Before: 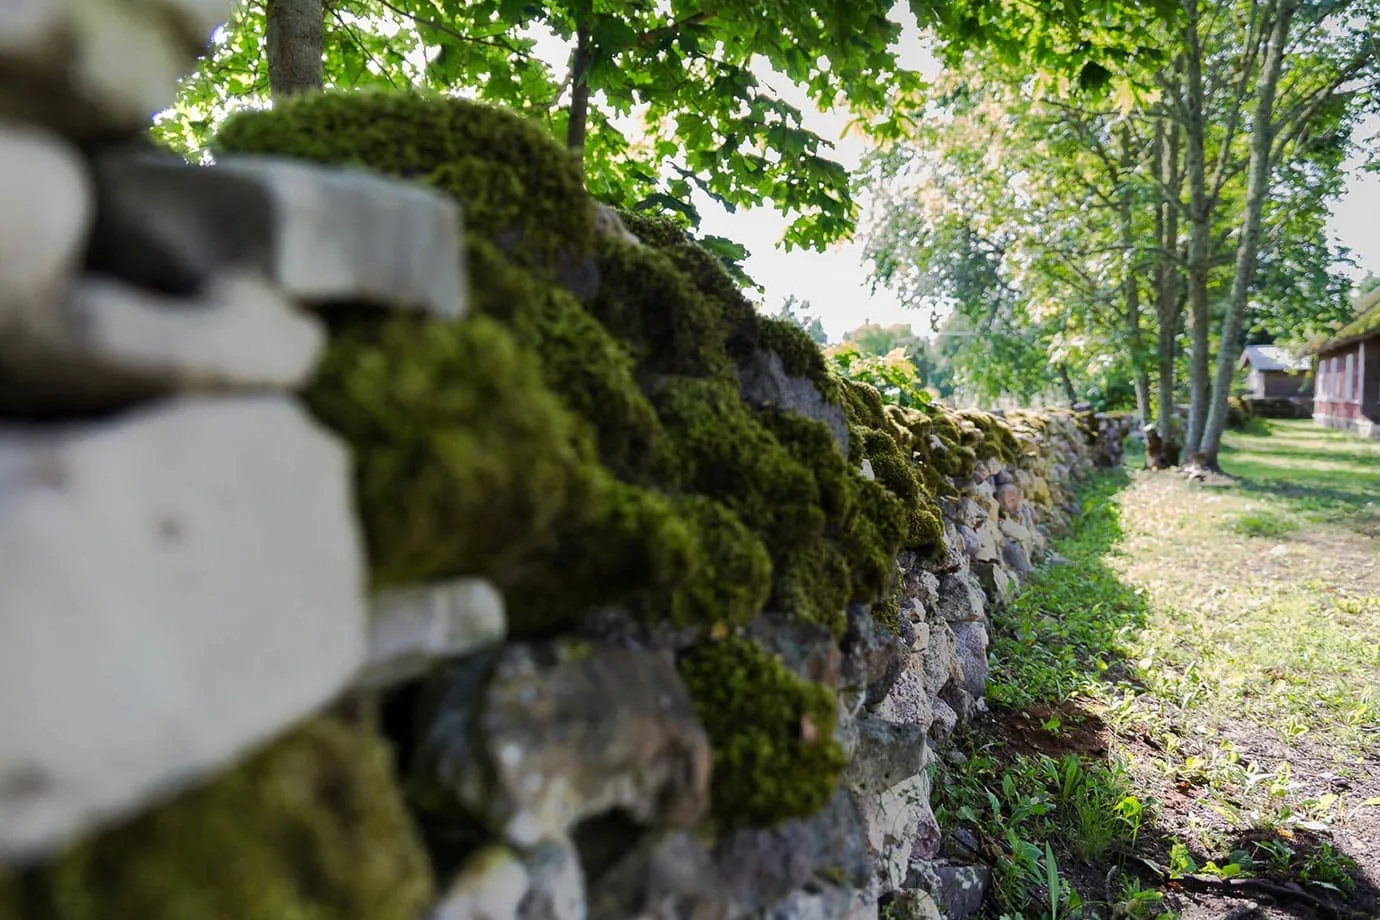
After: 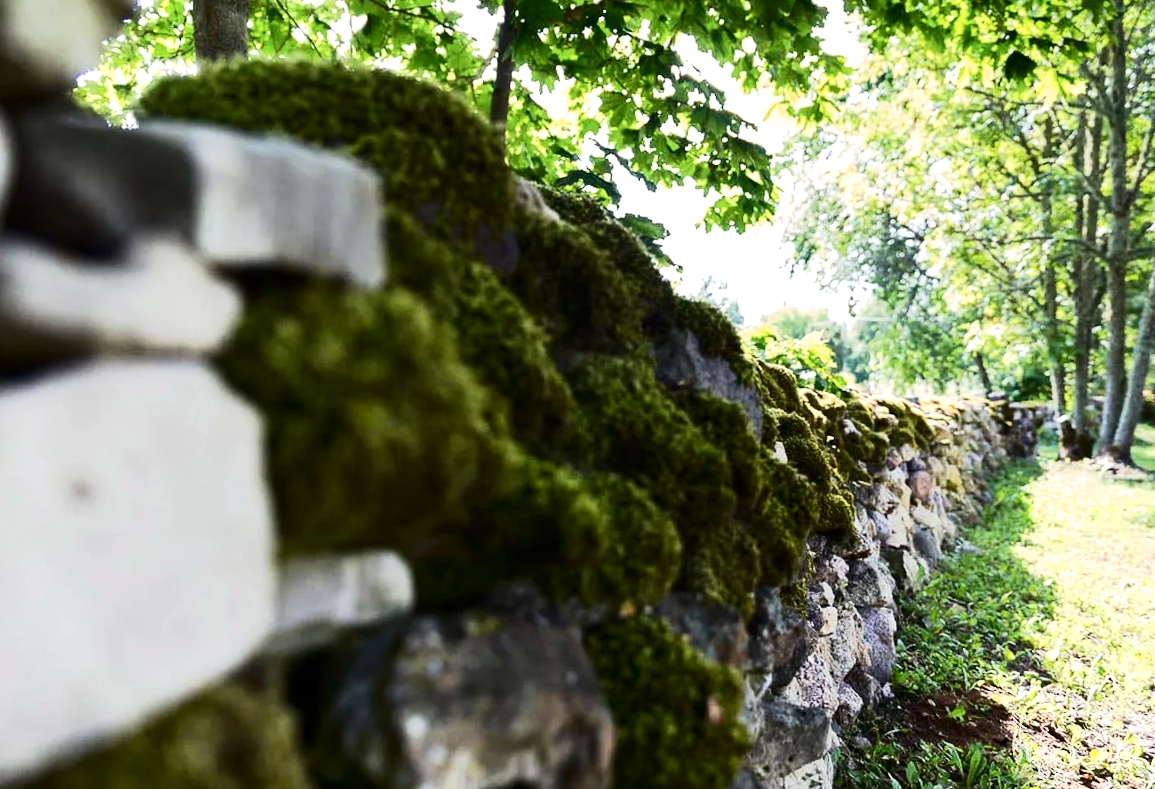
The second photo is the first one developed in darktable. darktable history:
crop and rotate: left 7.196%, top 4.574%, right 10.605%, bottom 13.178%
contrast brightness saturation: contrast 0.28
exposure: exposure 0.507 EV, compensate highlight preservation false
rotate and perspective: rotation 1.72°, automatic cropping off
